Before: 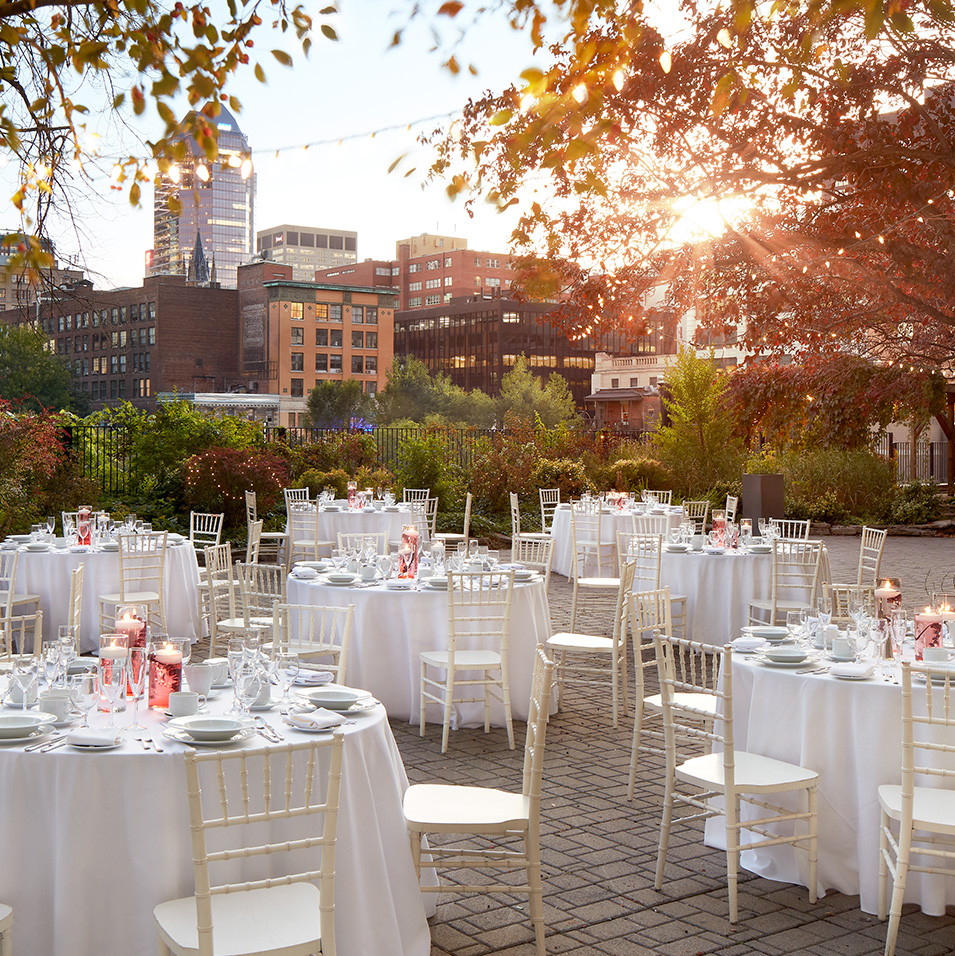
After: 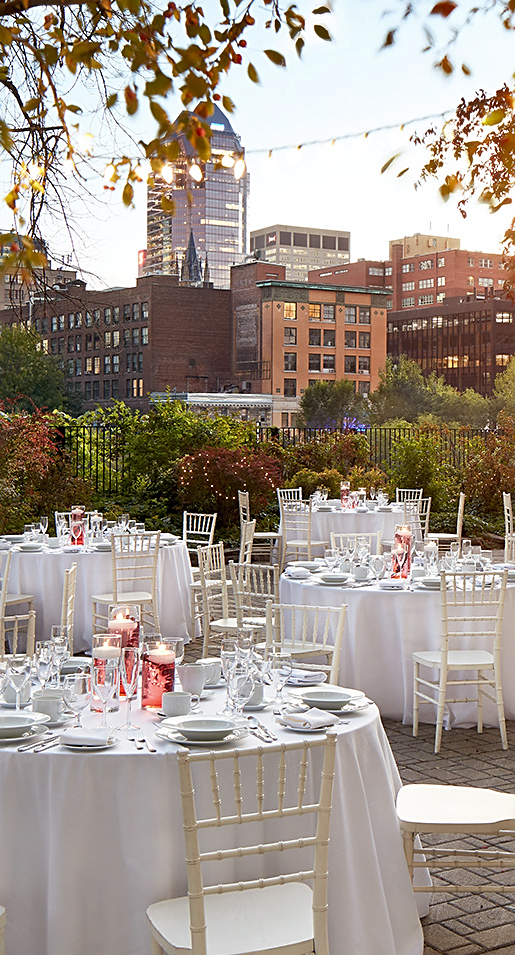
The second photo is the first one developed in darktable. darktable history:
sharpen: on, module defaults
crop: left 0.752%, right 45.312%, bottom 0.081%
shadows and highlights: highlights color adjustment 73.57%, soften with gaussian
color correction: highlights a* -0.211, highlights b* -0.069
